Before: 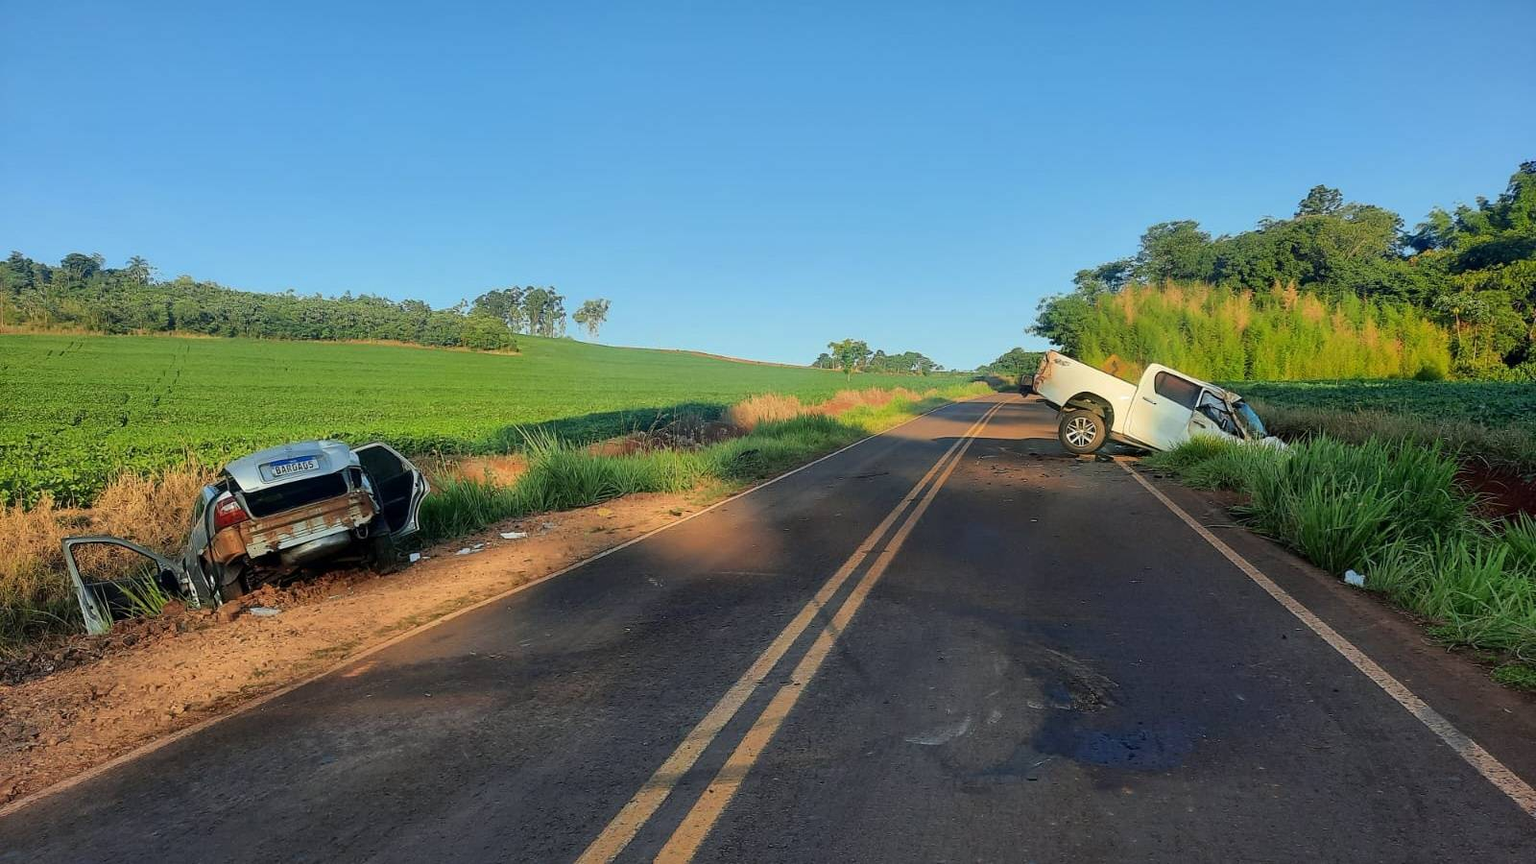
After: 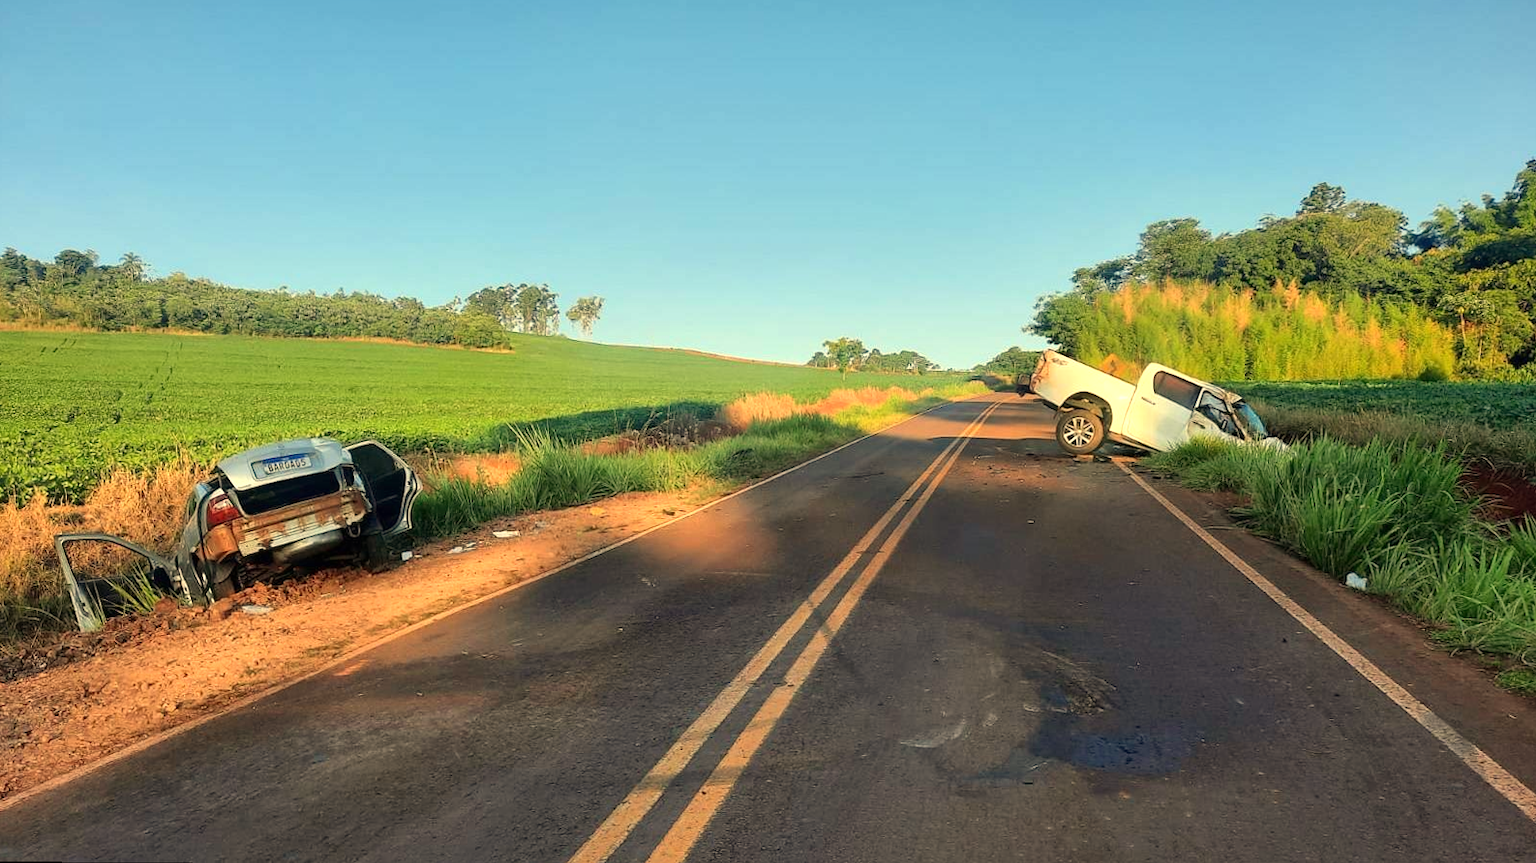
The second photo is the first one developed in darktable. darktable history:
rotate and perspective: rotation 0.192°, lens shift (horizontal) -0.015, crop left 0.005, crop right 0.996, crop top 0.006, crop bottom 0.99
white balance: red 1.123, blue 0.83
exposure: black level correction 0, exposure 0.5 EV, compensate exposure bias true, compensate highlight preservation false
